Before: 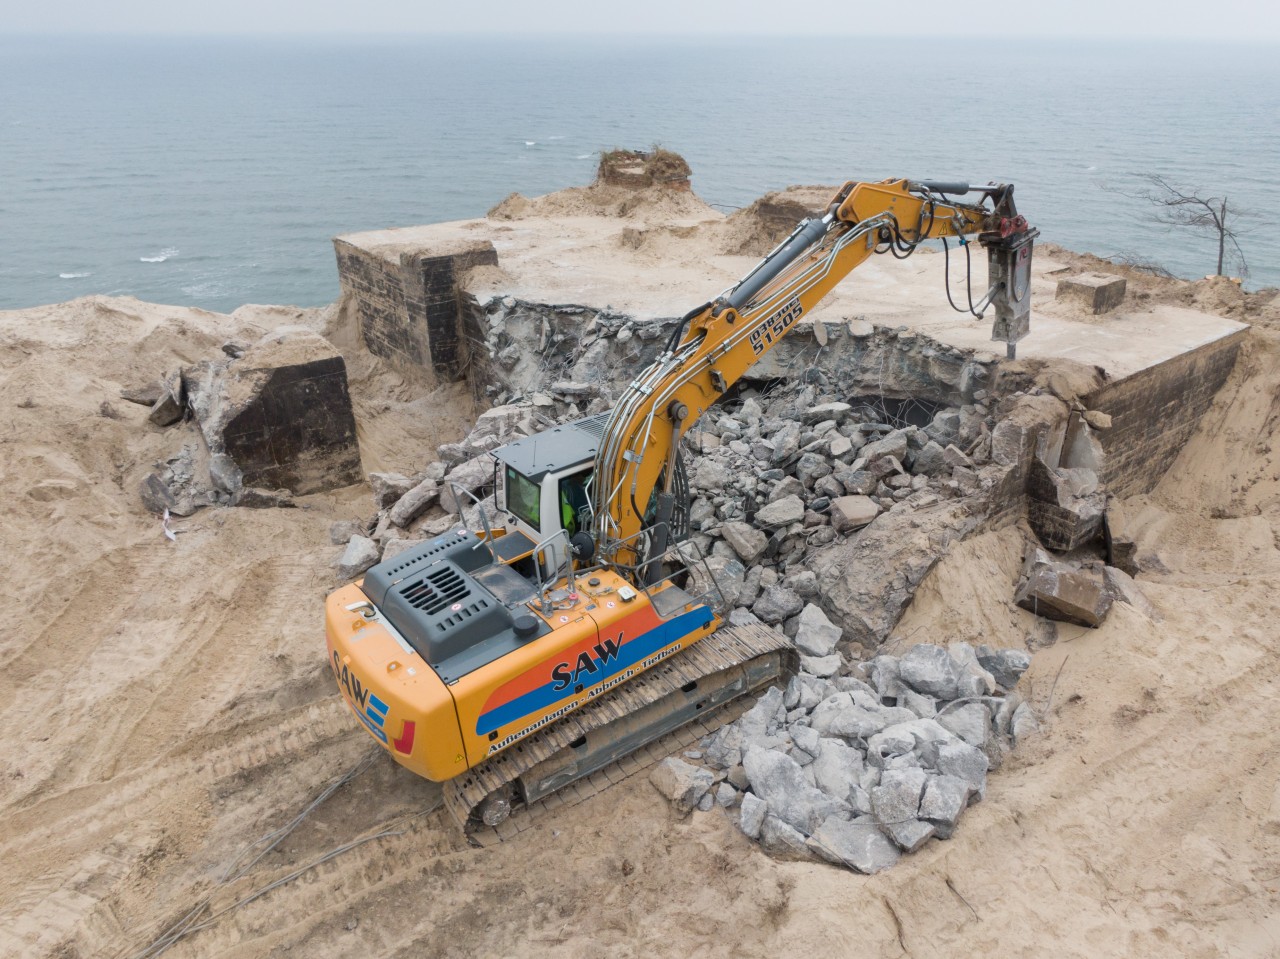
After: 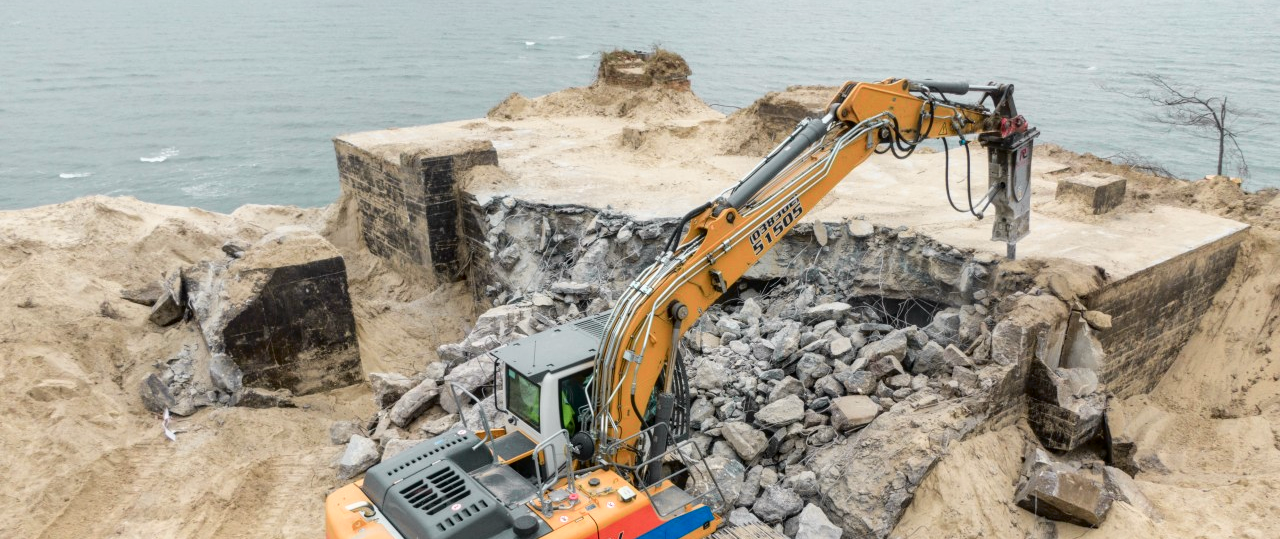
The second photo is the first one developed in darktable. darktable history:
local contrast: on, module defaults
crop and rotate: top 10.465%, bottom 33.285%
tone curve: curves: ch0 [(0.003, 0.029) (0.037, 0.036) (0.149, 0.117) (0.297, 0.318) (0.422, 0.474) (0.531, 0.6) (0.743, 0.809) (0.889, 0.941) (1, 0.98)]; ch1 [(0, 0) (0.305, 0.325) (0.453, 0.437) (0.482, 0.479) (0.501, 0.5) (0.506, 0.503) (0.564, 0.578) (0.587, 0.625) (0.666, 0.727) (1, 1)]; ch2 [(0, 0) (0.323, 0.277) (0.408, 0.399) (0.45, 0.48) (0.499, 0.502) (0.512, 0.523) (0.57, 0.595) (0.653, 0.671) (0.768, 0.744) (1, 1)], color space Lab, independent channels, preserve colors none
